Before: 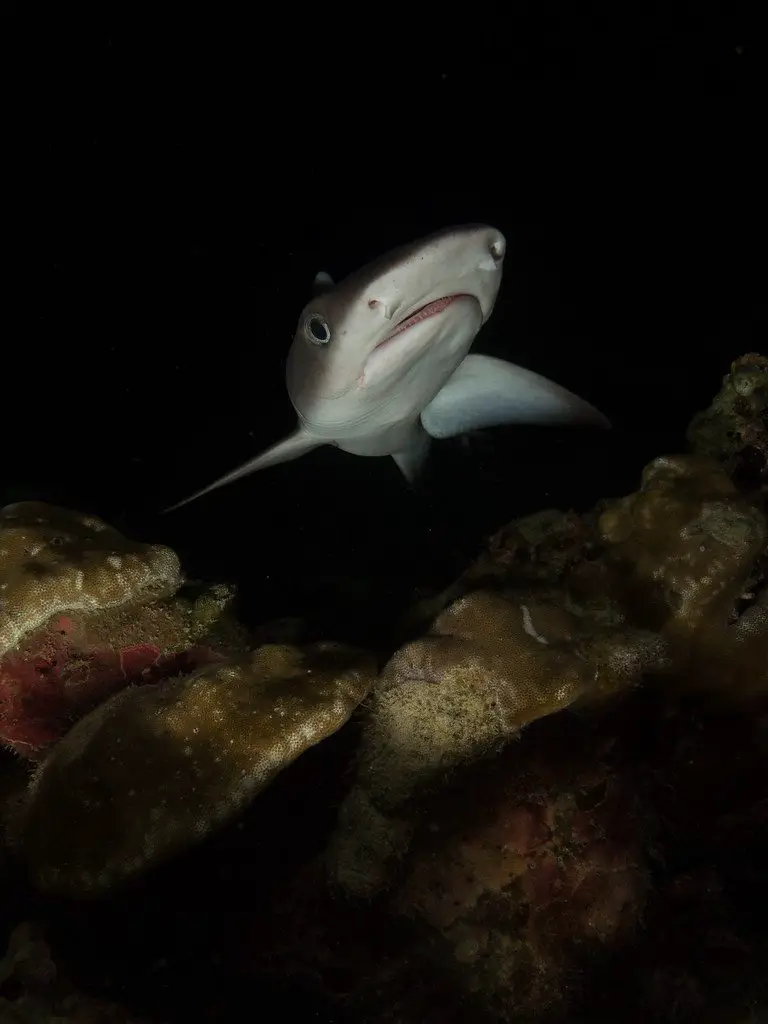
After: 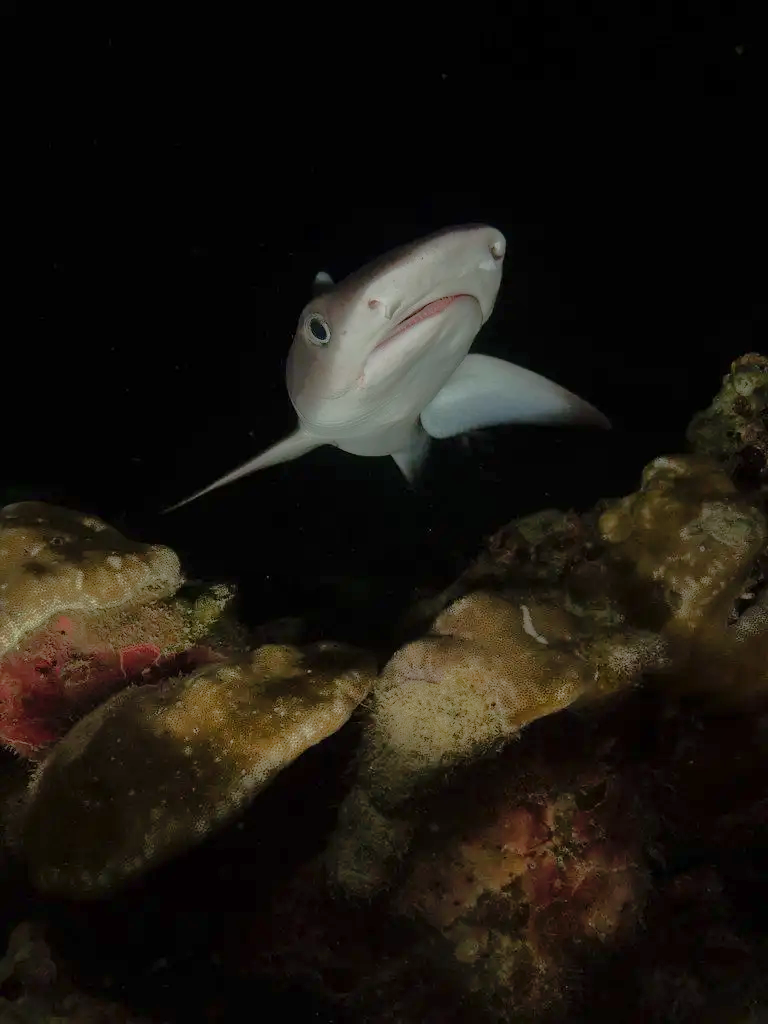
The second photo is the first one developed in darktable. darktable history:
shadows and highlights: shadows color adjustment 97.67%
